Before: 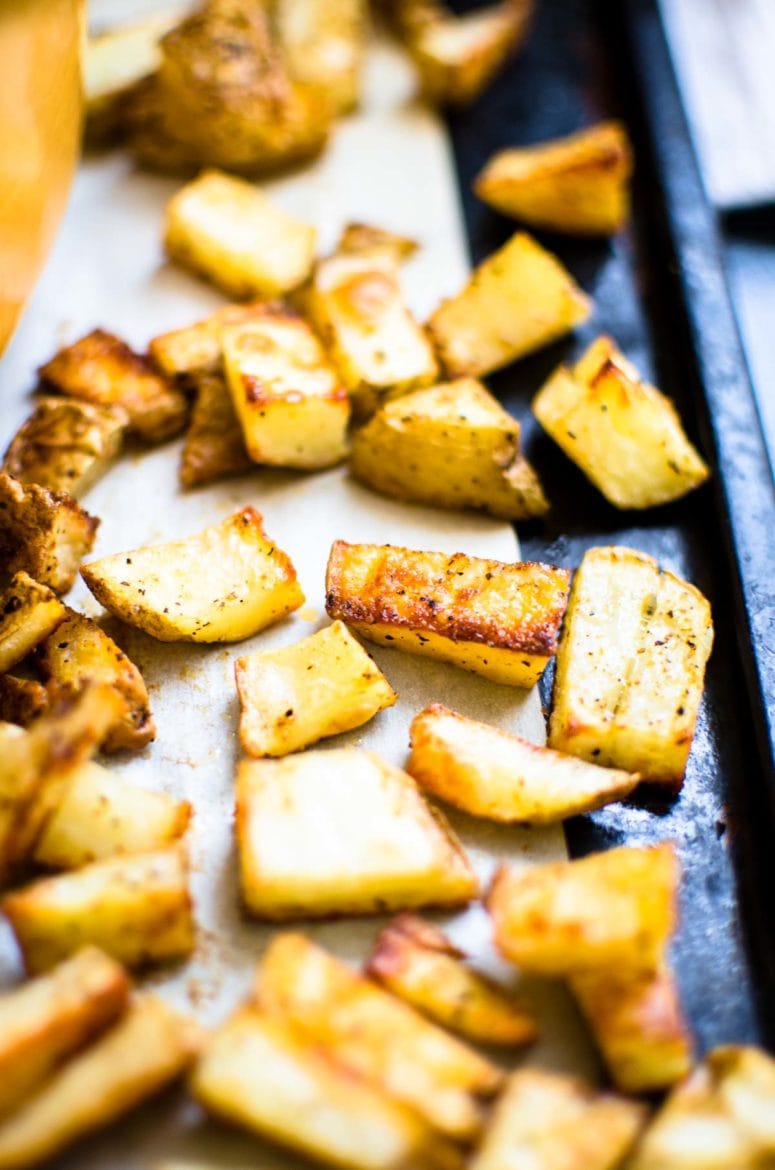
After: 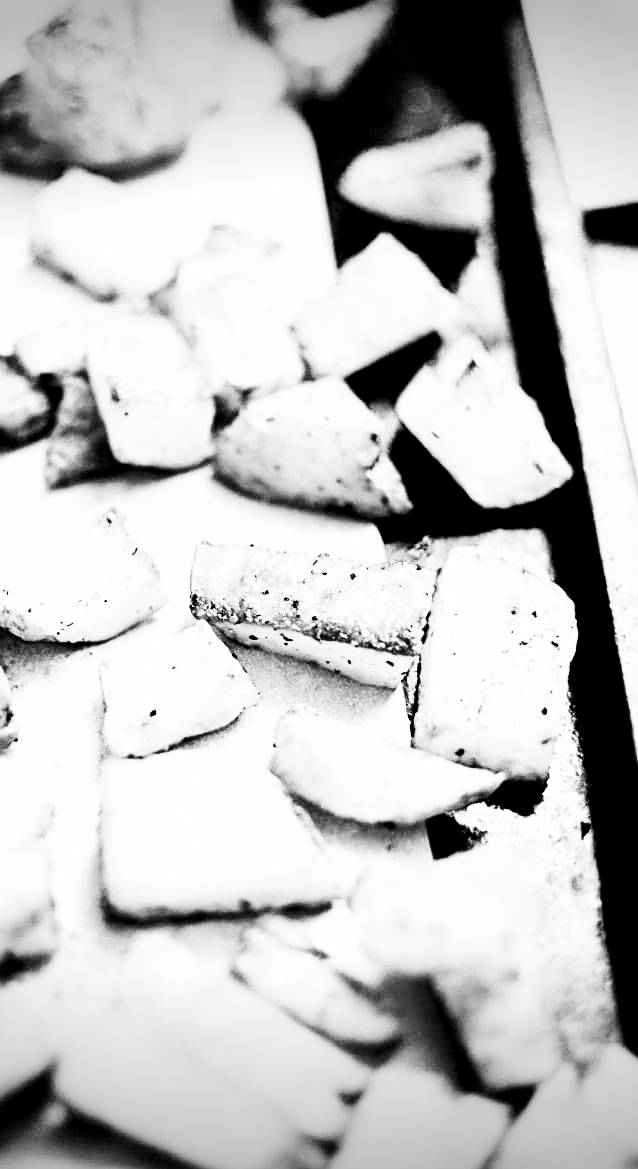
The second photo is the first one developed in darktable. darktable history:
contrast brightness saturation: contrast 0.405, brightness 0.055, saturation 0.255
vignetting: fall-off start 100.39%, width/height ratio 1.325
exposure: black level correction 0.014, exposure 1.768 EV, compensate highlight preservation false
sharpen: radius 2.542, amount 0.64
filmic rgb: black relative exposure -7.65 EV, white relative exposure 4.56 EV, hardness 3.61, add noise in highlights 0, preserve chrominance no, color science v3 (2019), use custom middle-gray values true, contrast in highlights soft
crop: left 17.567%, bottom 0.034%
color calibration: output gray [0.28, 0.41, 0.31, 0], illuminant F (fluorescent), F source F9 (Cool White Deluxe 4150 K) – high CRI, x 0.374, y 0.373, temperature 4161.11 K
